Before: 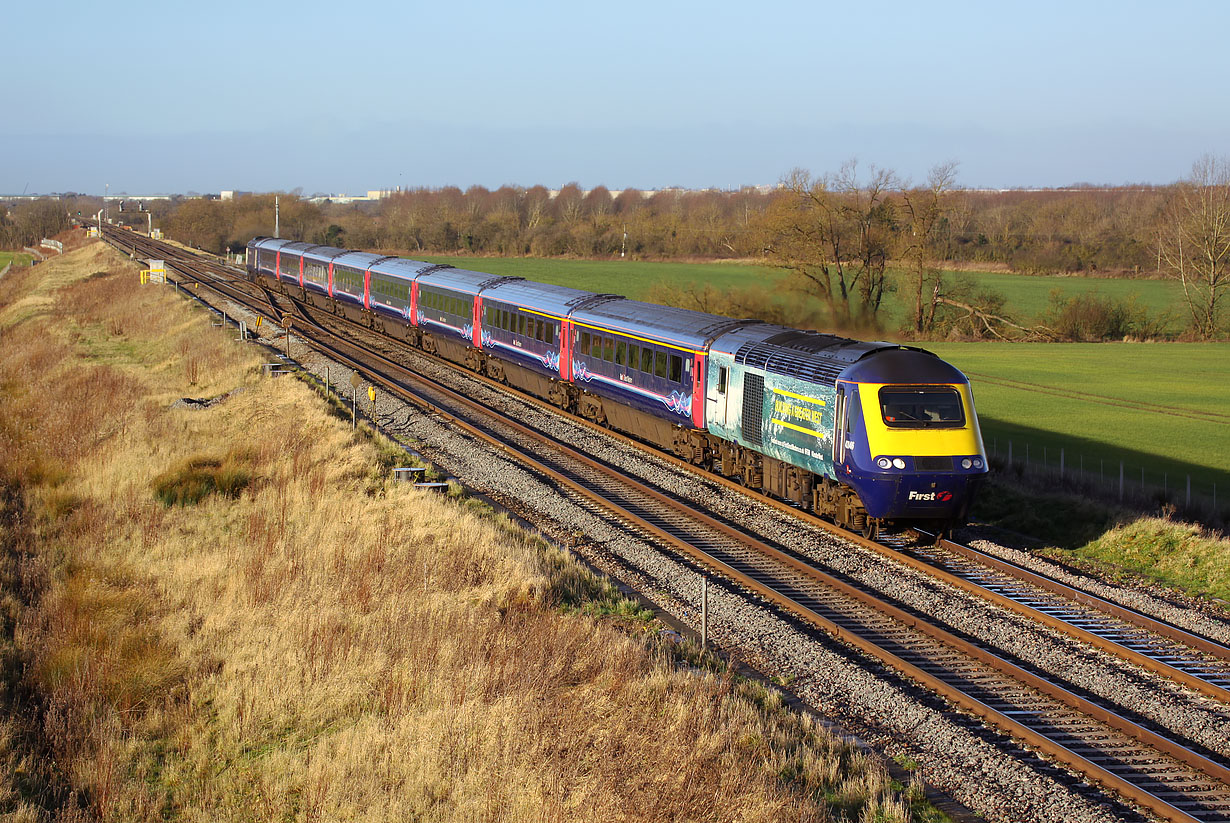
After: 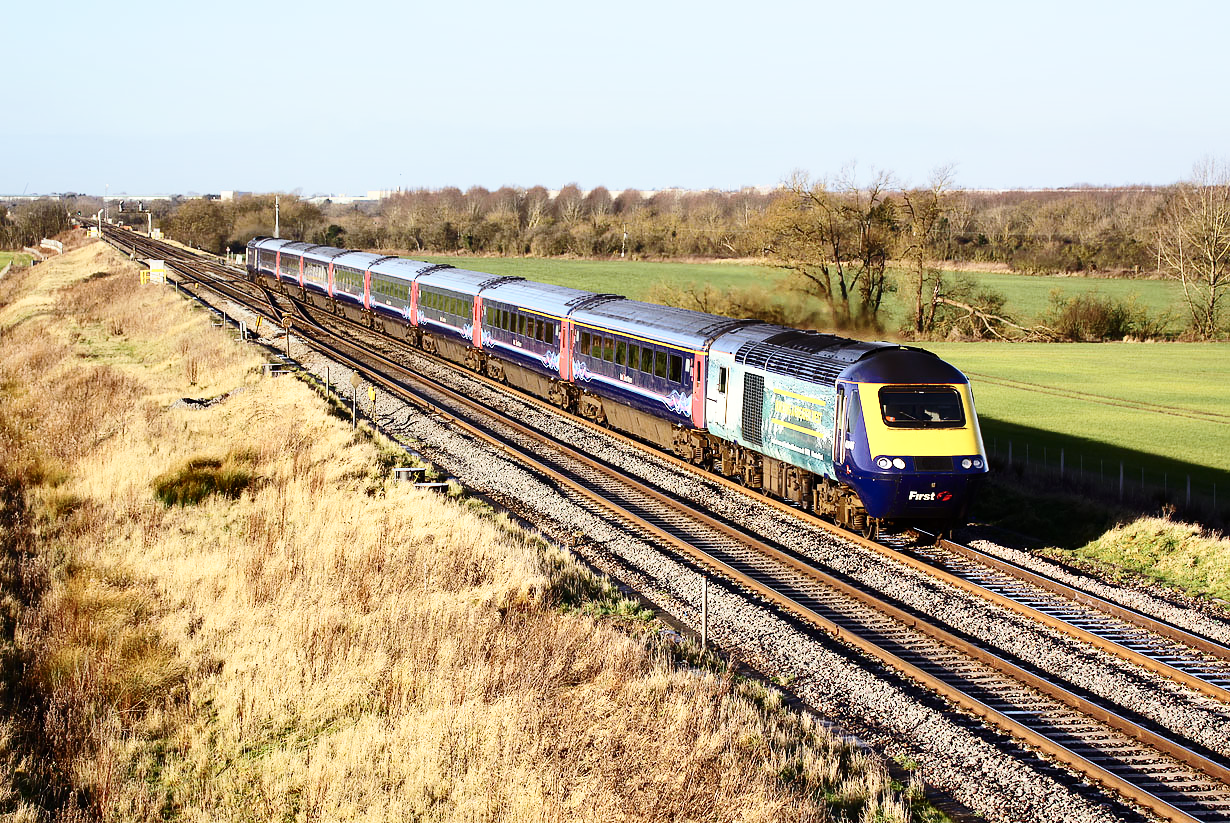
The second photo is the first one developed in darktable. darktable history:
color correction: highlights b* -0.034, saturation 0.808
contrast brightness saturation: contrast 0.286
base curve: curves: ch0 [(0, 0) (0.028, 0.03) (0.121, 0.232) (0.46, 0.748) (0.859, 0.968) (1, 1)], preserve colors none
shadows and highlights: soften with gaussian
